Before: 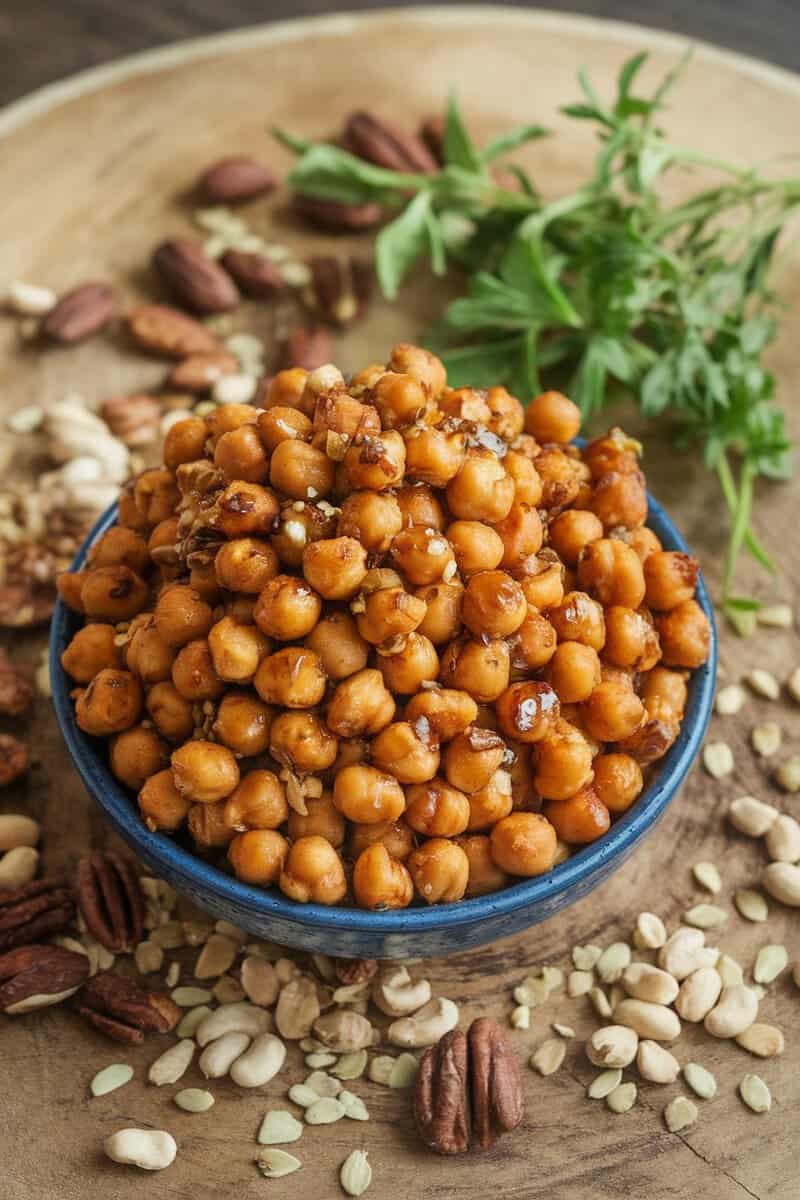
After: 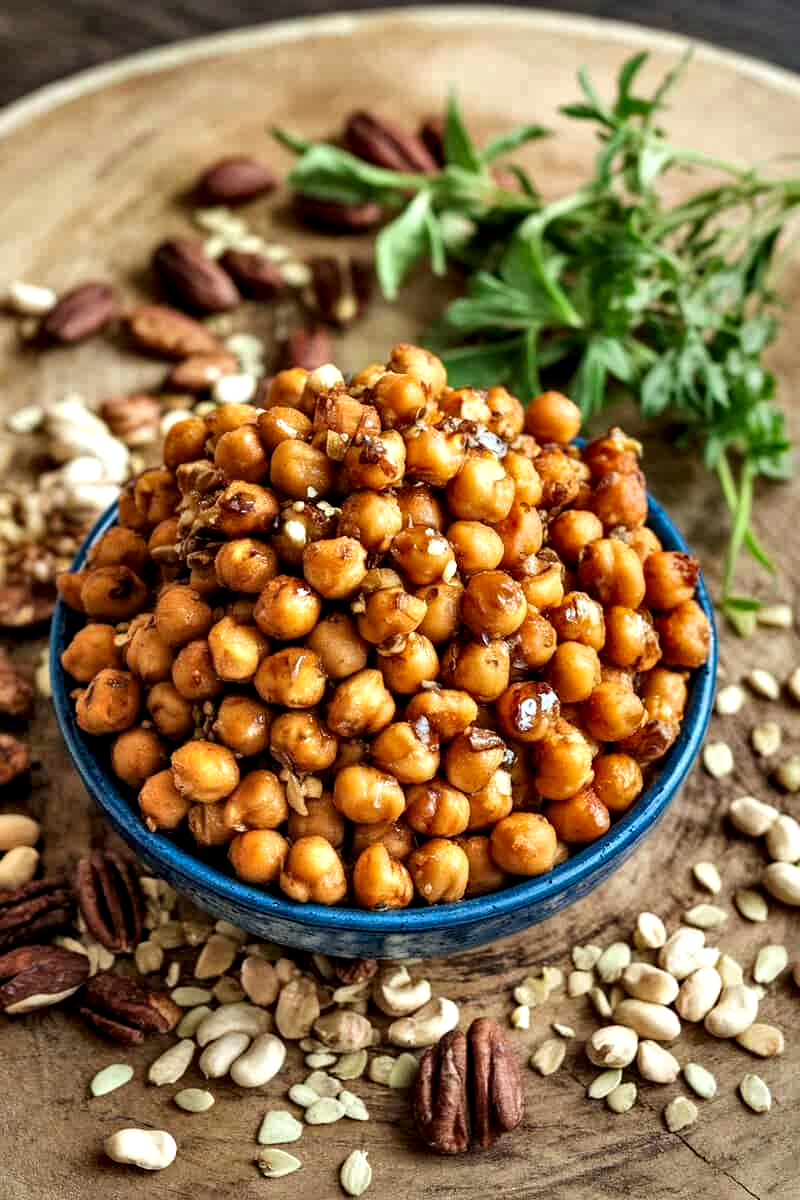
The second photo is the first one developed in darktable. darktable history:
haze removal: compatibility mode true, adaptive false
contrast equalizer: y [[0.6 ×6], [0.55 ×6], [0 ×6], [0 ×6], [0 ×6]]
shadows and highlights: low approximation 0.01, soften with gaussian
local contrast: highlights 105%, shadows 99%, detail 120%, midtone range 0.2
